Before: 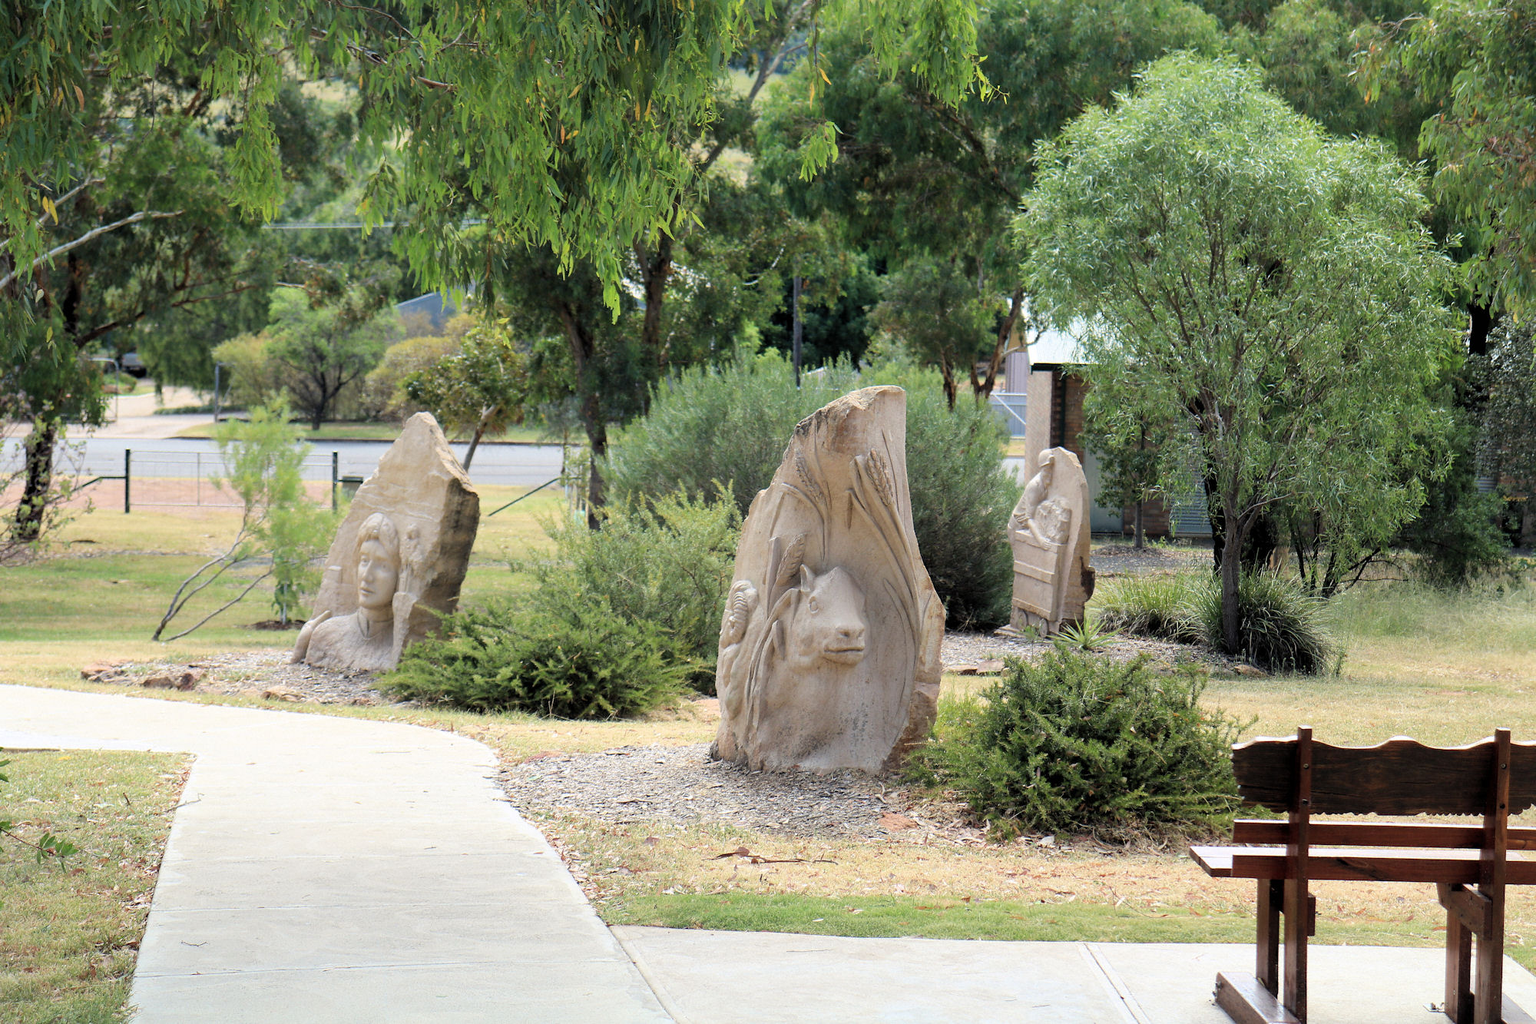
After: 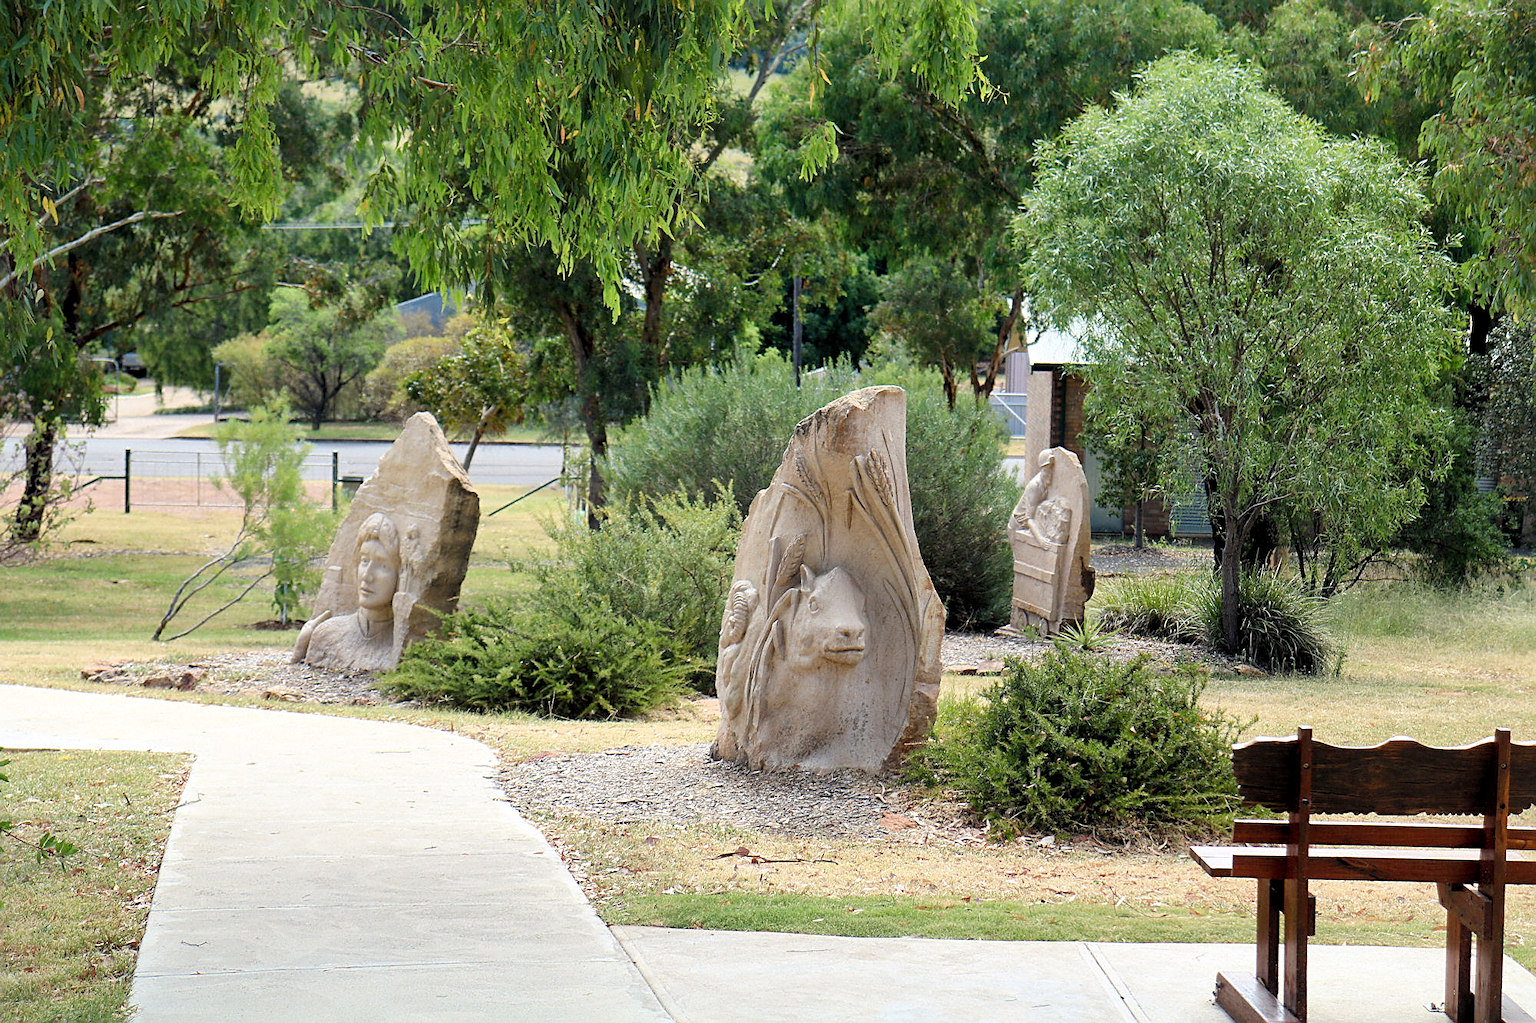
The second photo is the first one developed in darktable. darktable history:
local contrast: mode bilateral grid, contrast 20, coarseness 50, detail 120%, midtone range 0.2
color balance rgb: perceptual saturation grading › global saturation 20%, perceptual saturation grading › highlights -25%, perceptual saturation grading › shadows 25%
sharpen: on, module defaults
